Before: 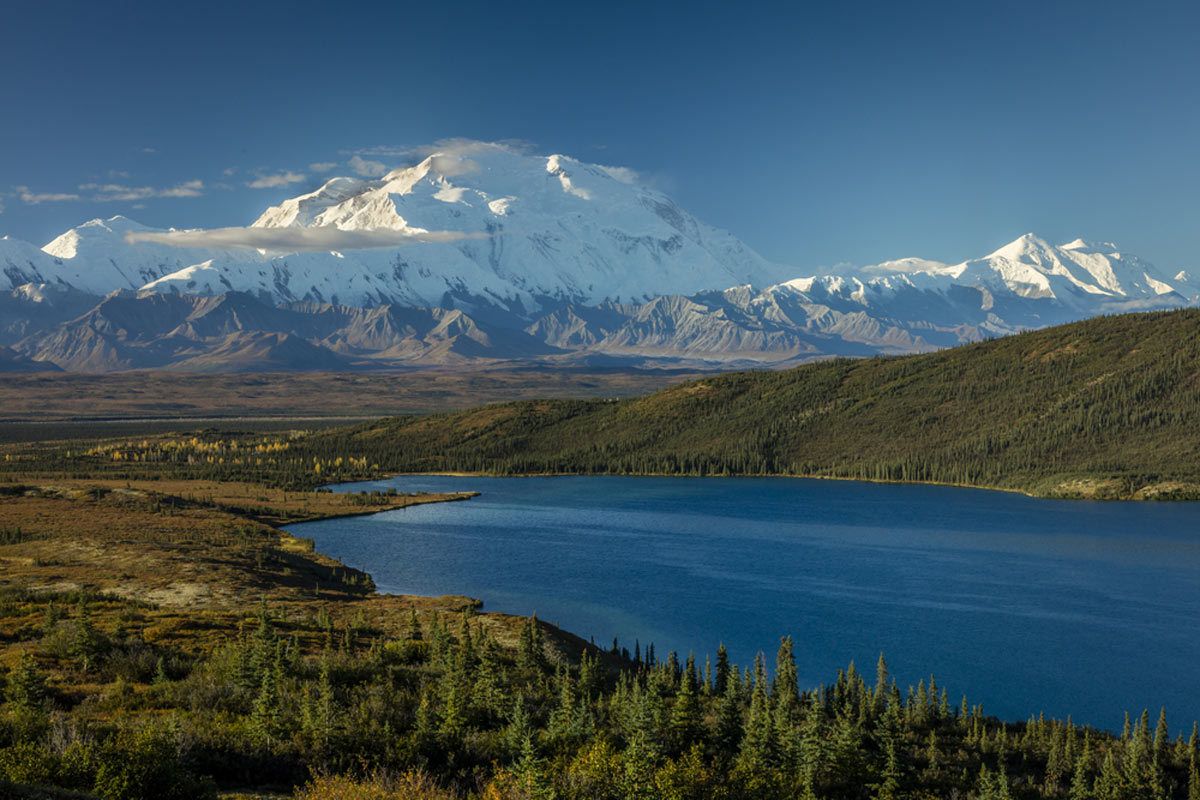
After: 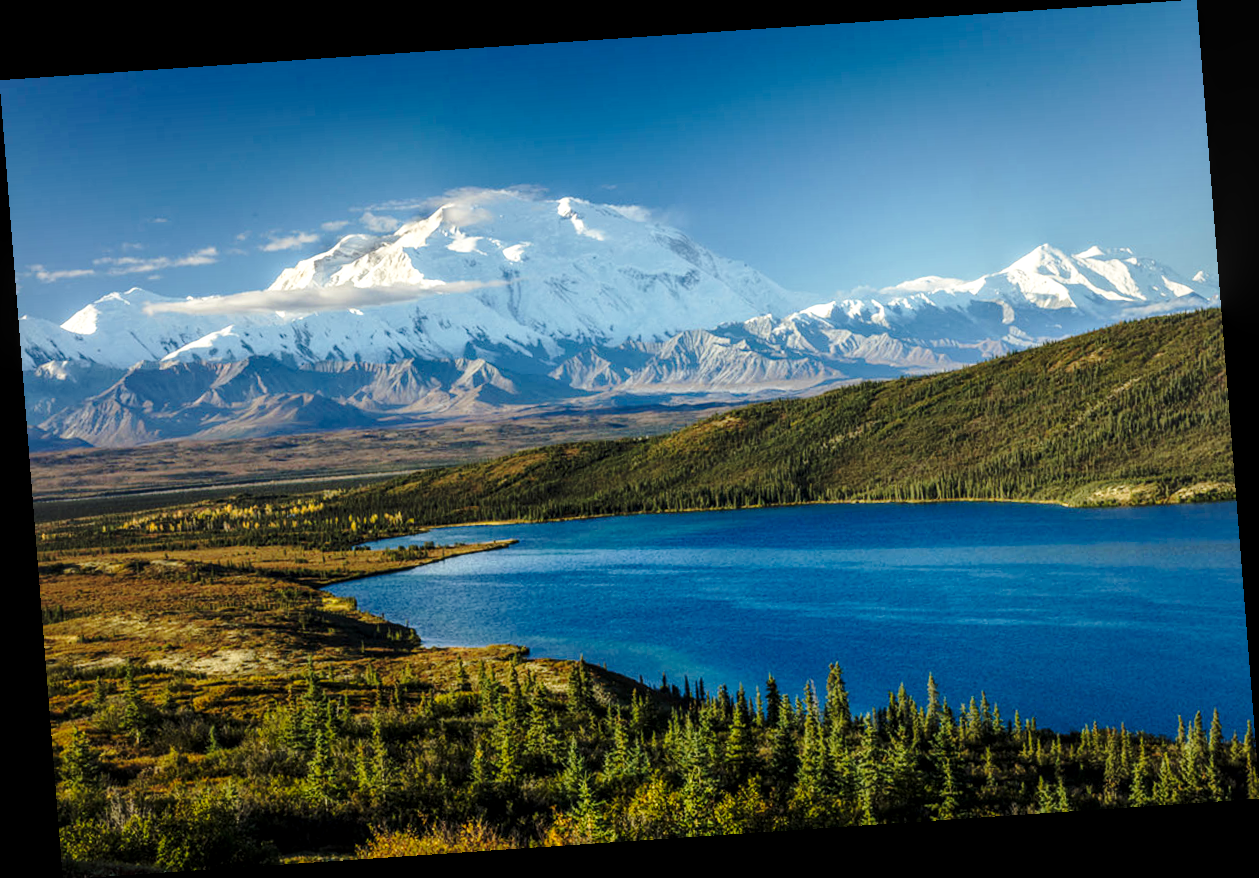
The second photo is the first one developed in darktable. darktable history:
local contrast: on, module defaults
base curve: curves: ch0 [(0, 0) (0.036, 0.037) (0.121, 0.228) (0.46, 0.76) (0.859, 0.983) (1, 1)], preserve colors none
rotate and perspective: rotation -4.2°, shear 0.006, automatic cropping off
